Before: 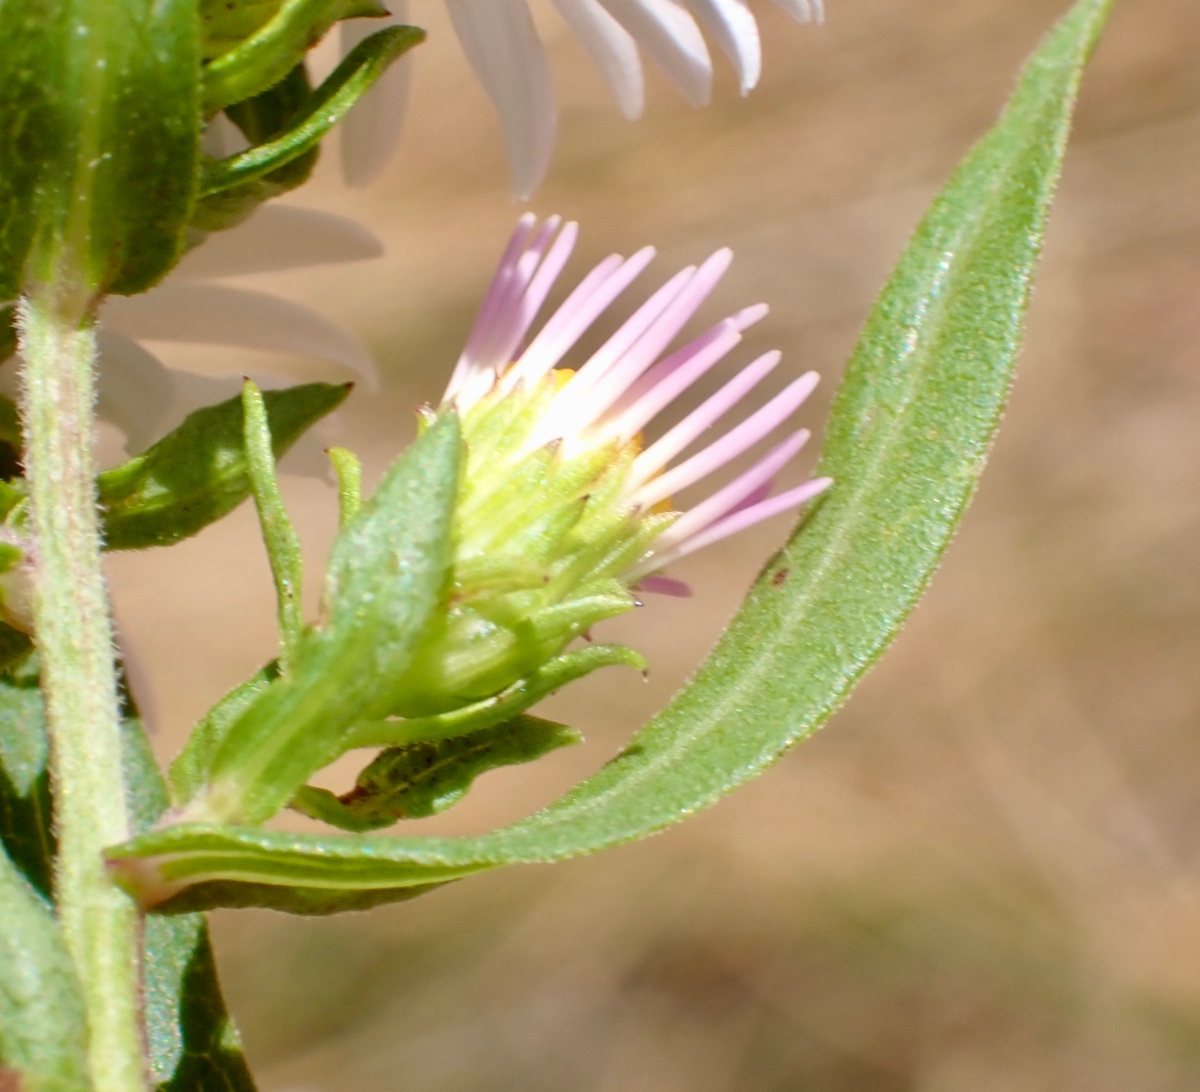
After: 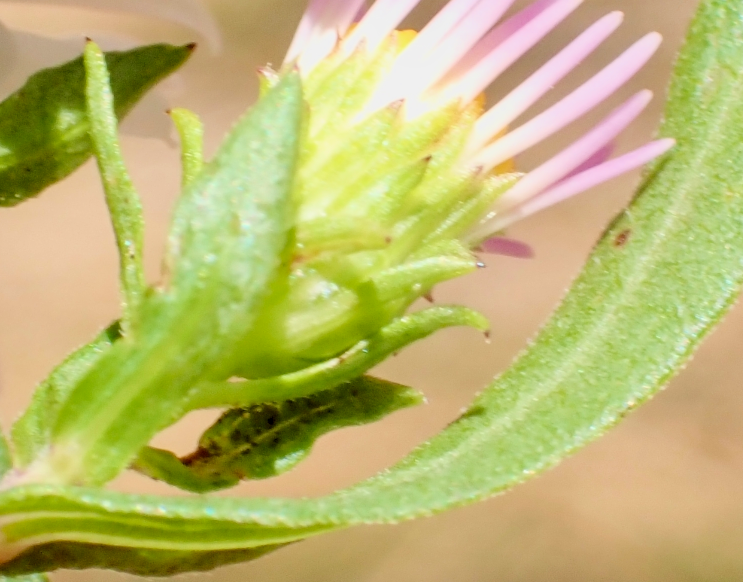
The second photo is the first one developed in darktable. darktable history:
local contrast: on, module defaults
exposure: black level correction 0, exposure 0.696 EV, compensate exposure bias true, compensate highlight preservation false
crop: left 13.237%, top 31.115%, right 24.786%, bottom 15.526%
filmic rgb: black relative exposure -7.65 EV, white relative exposure 4.56 EV, threshold 5.95 EV, hardness 3.61, color science v6 (2022), enable highlight reconstruction true
